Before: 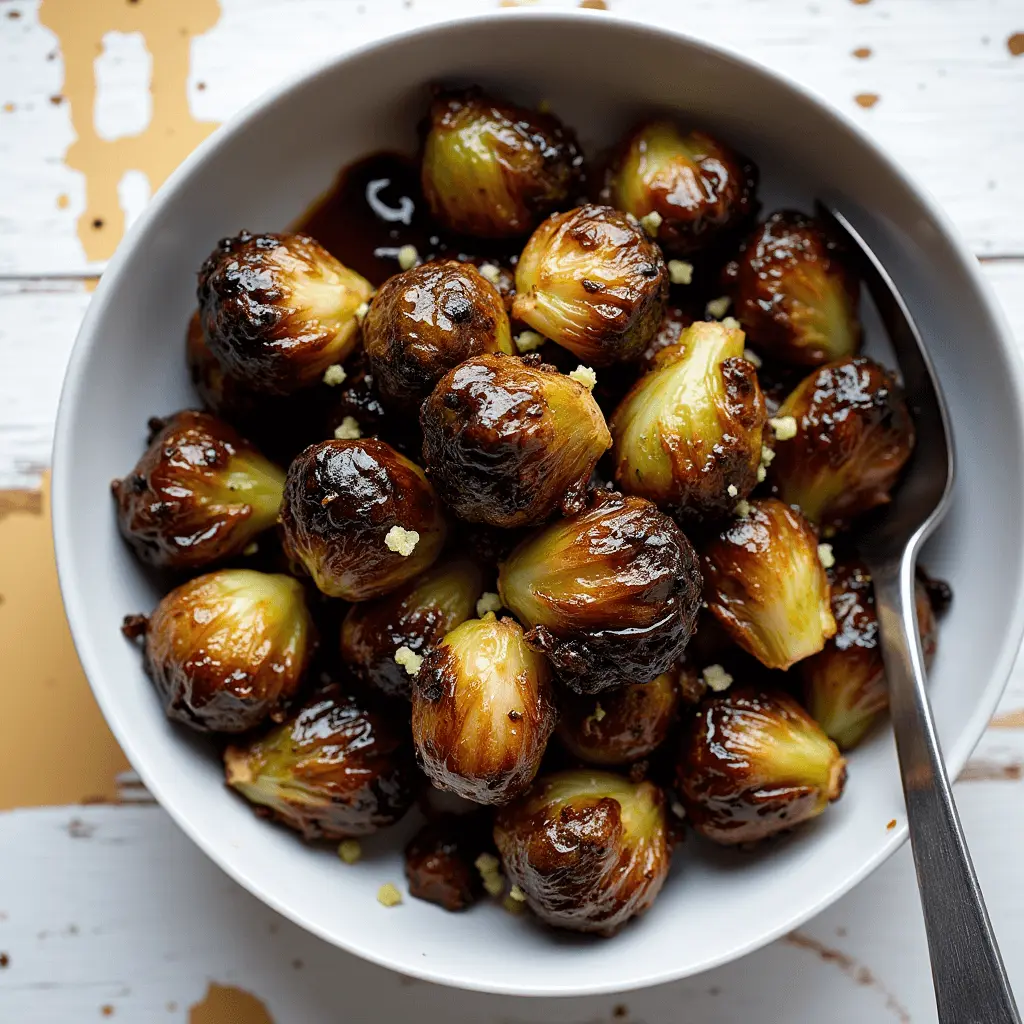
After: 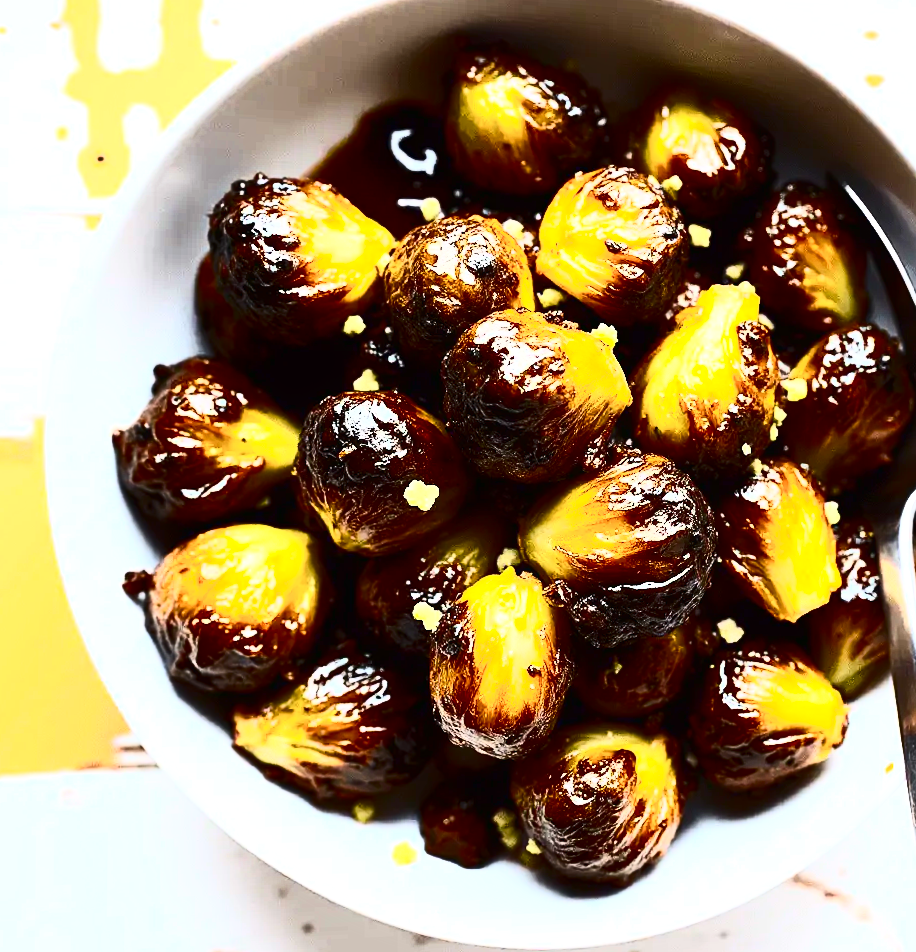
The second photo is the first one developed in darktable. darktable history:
contrast brightness saturation: contrast 0.93, brightness 0.2
contrast equalizer: y [[0.5, 0.486, 0.447, 0.446, 0.489, 0.5], [0.5 ×6], [0.5 ×6], [0 ×6], [0 ×6]]
exposure: black level correction 0, exposure 1.1 EV, compensate exposure bias true, compensate highlight preservation false
color balance rgb: perceptual saturation grading › global saturation 25%, global vibrance 20%
crop and rotate: left 1.088%, right 8.807%
rotate and perspective: rotation 0.679°, lens shift (horizontal) 0.136, crop left 0.009, crop right 0.991, crop top 0.078, crop bottom 0.95
